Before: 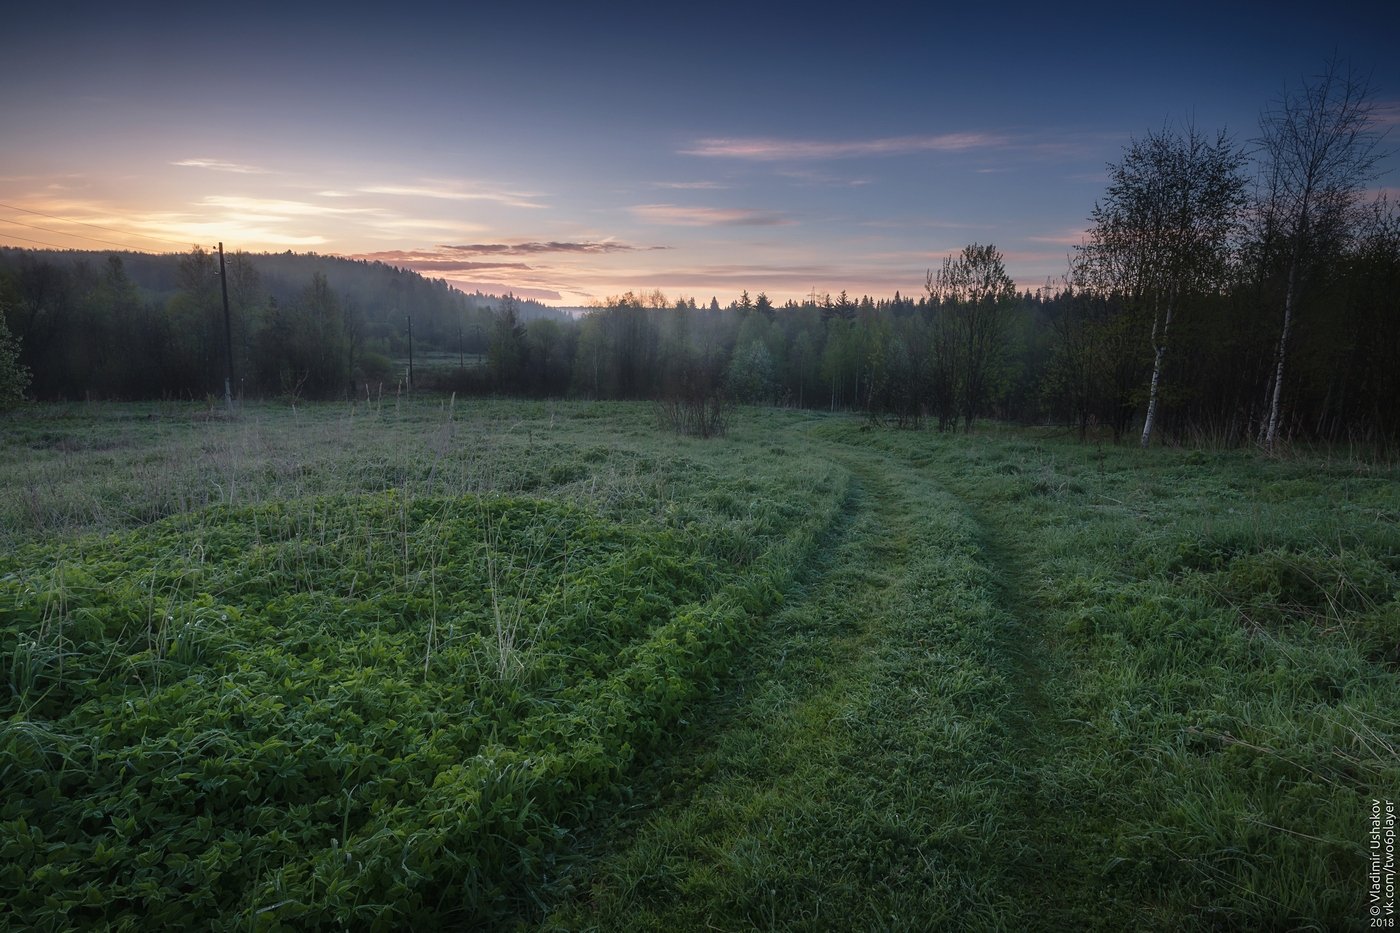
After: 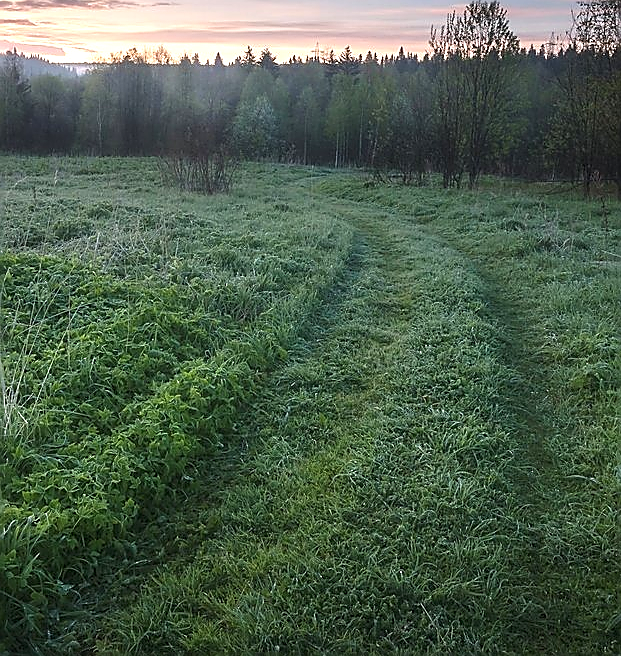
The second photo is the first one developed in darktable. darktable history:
exposure: black level correction 0, exposure 0.9 EV, compensate exposure bias true, compensate highlight preservation false
crop: left 35.432%, top 26.233%, right 20.145%, bottom 3.432%
sharpen: radius 1.4, amount 1.25, threshold 0.7
